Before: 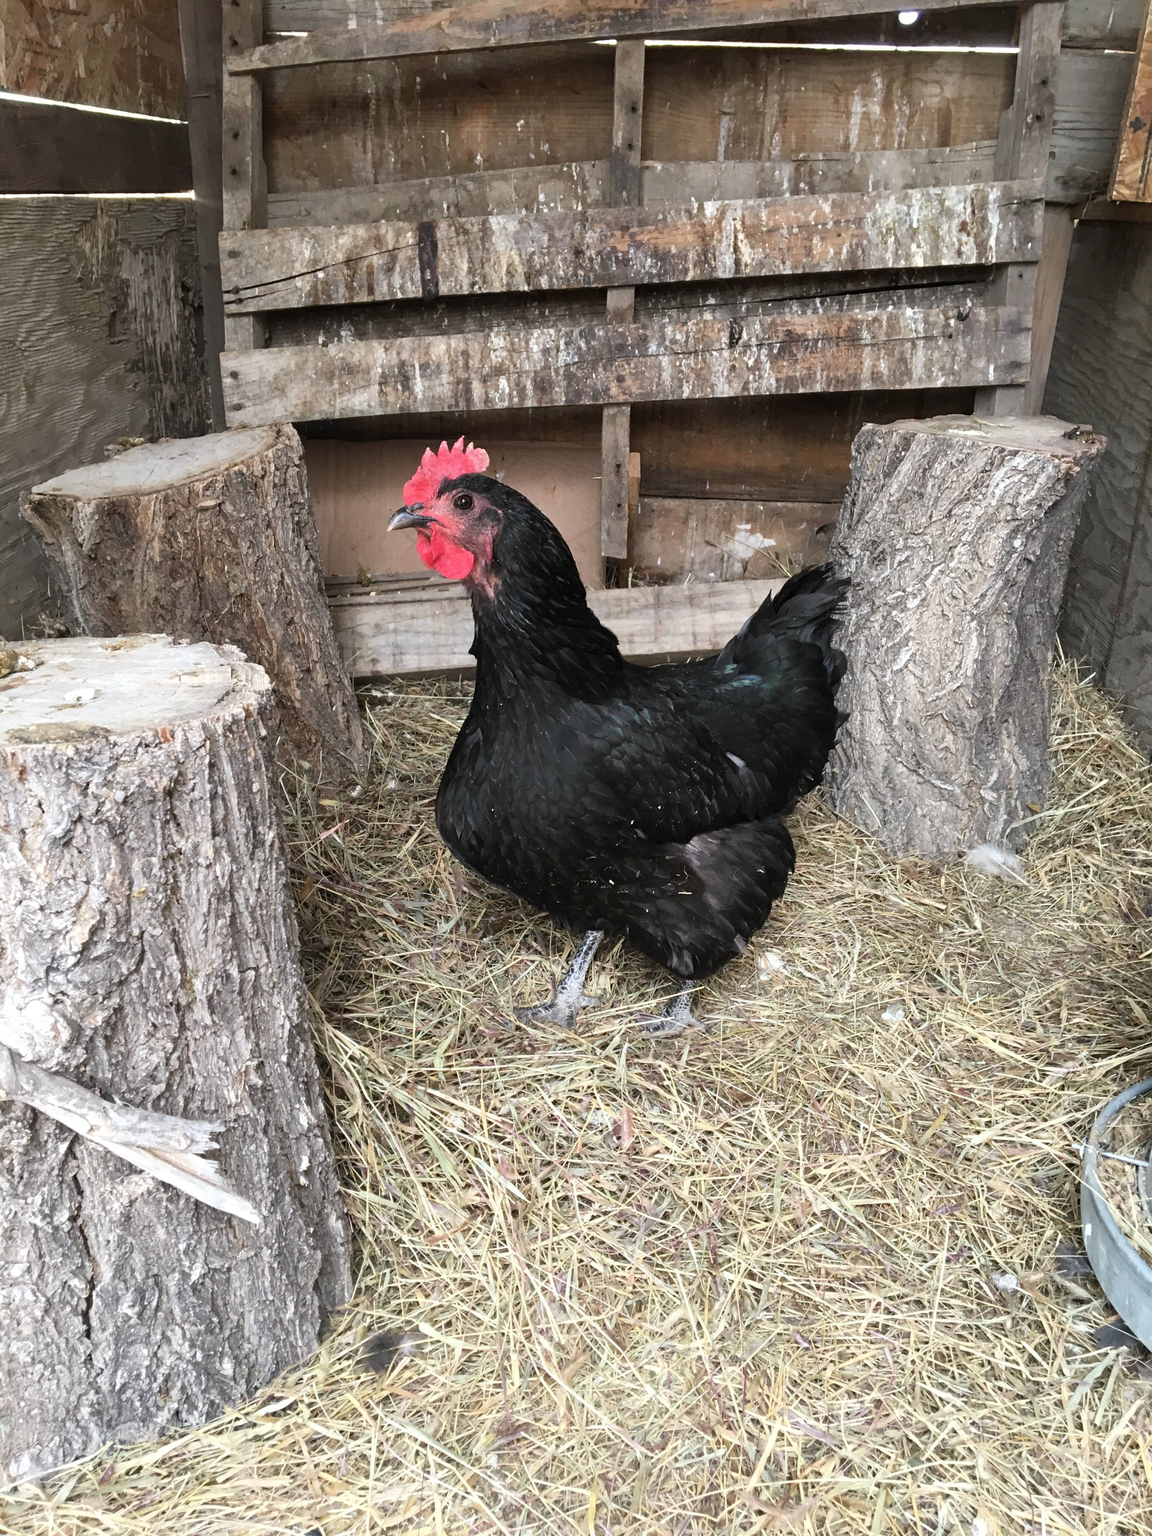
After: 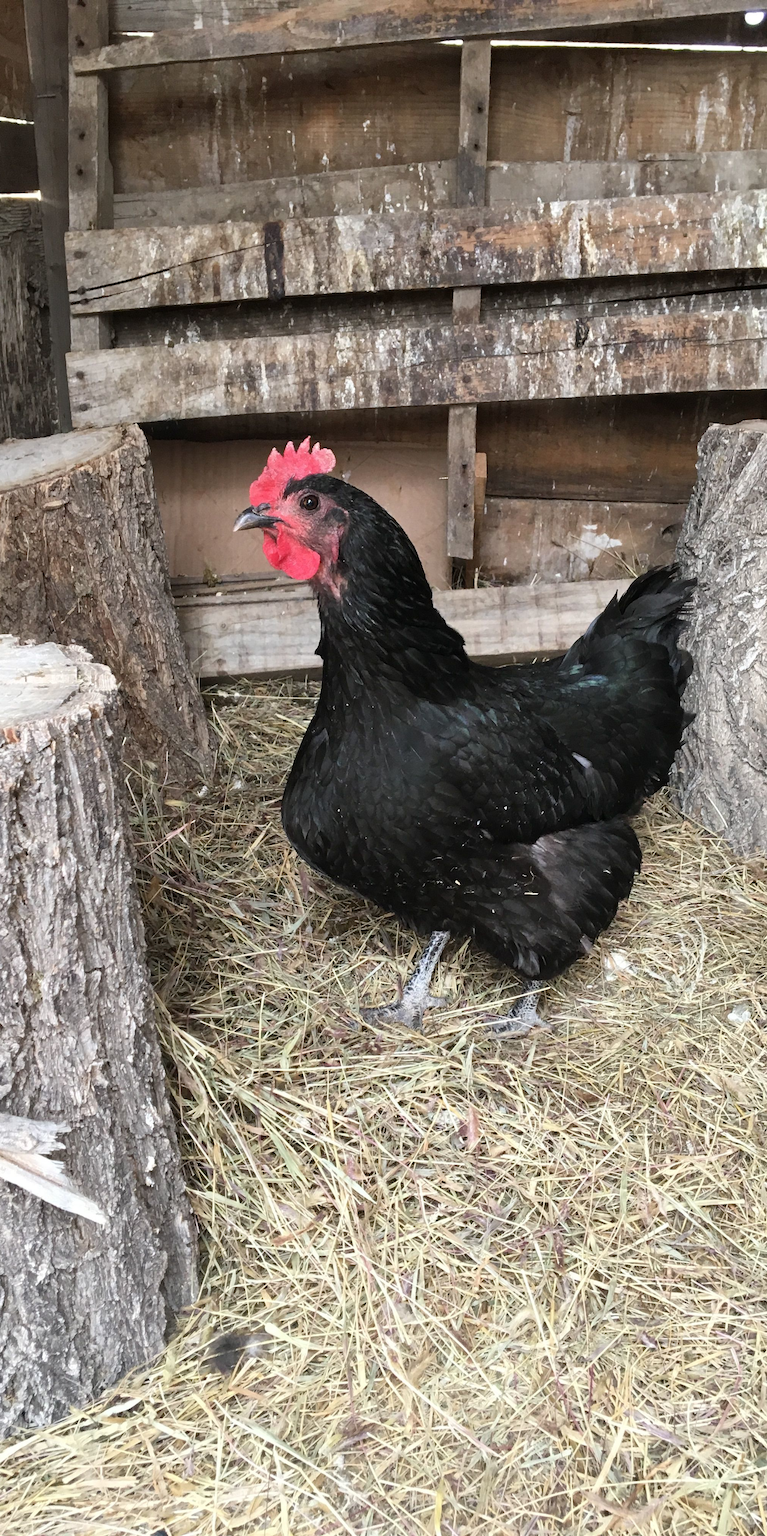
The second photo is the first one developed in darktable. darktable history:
crop and rotate: left 13.448%, right 19.926%
